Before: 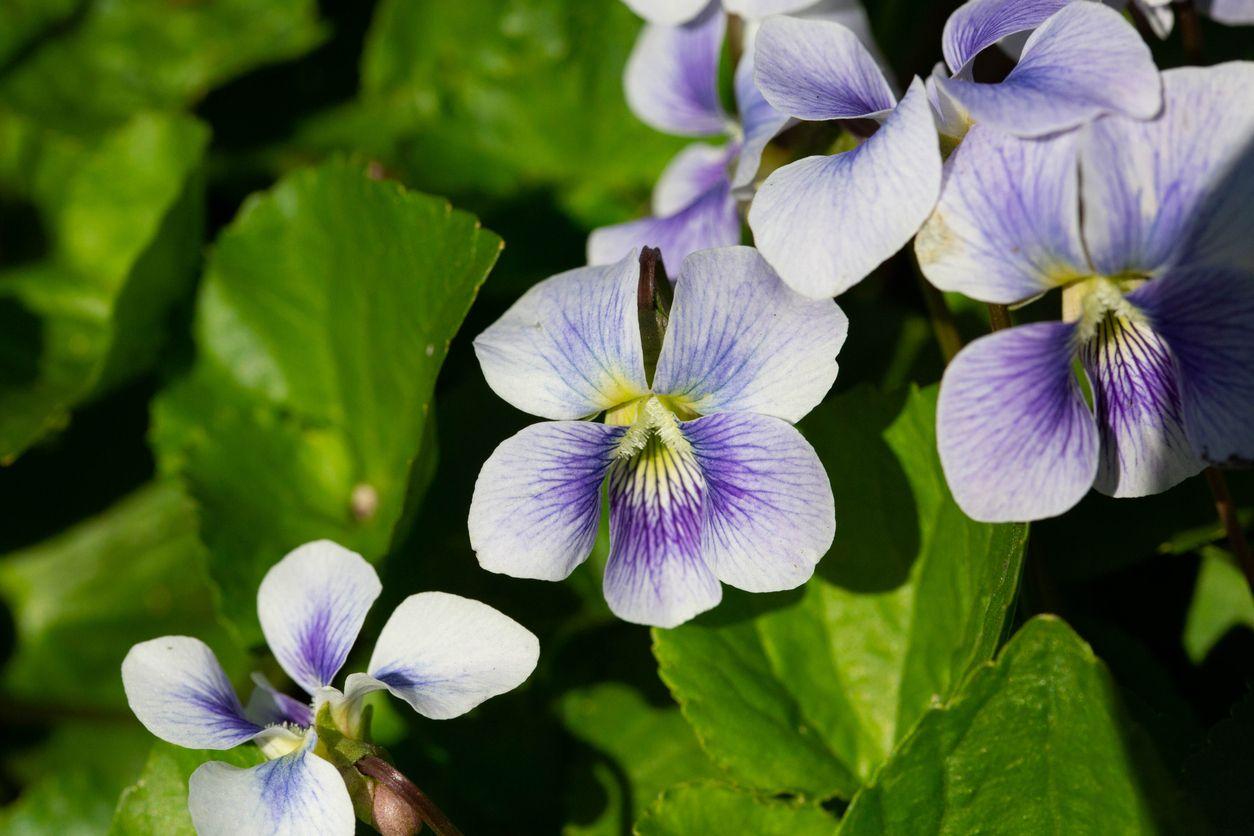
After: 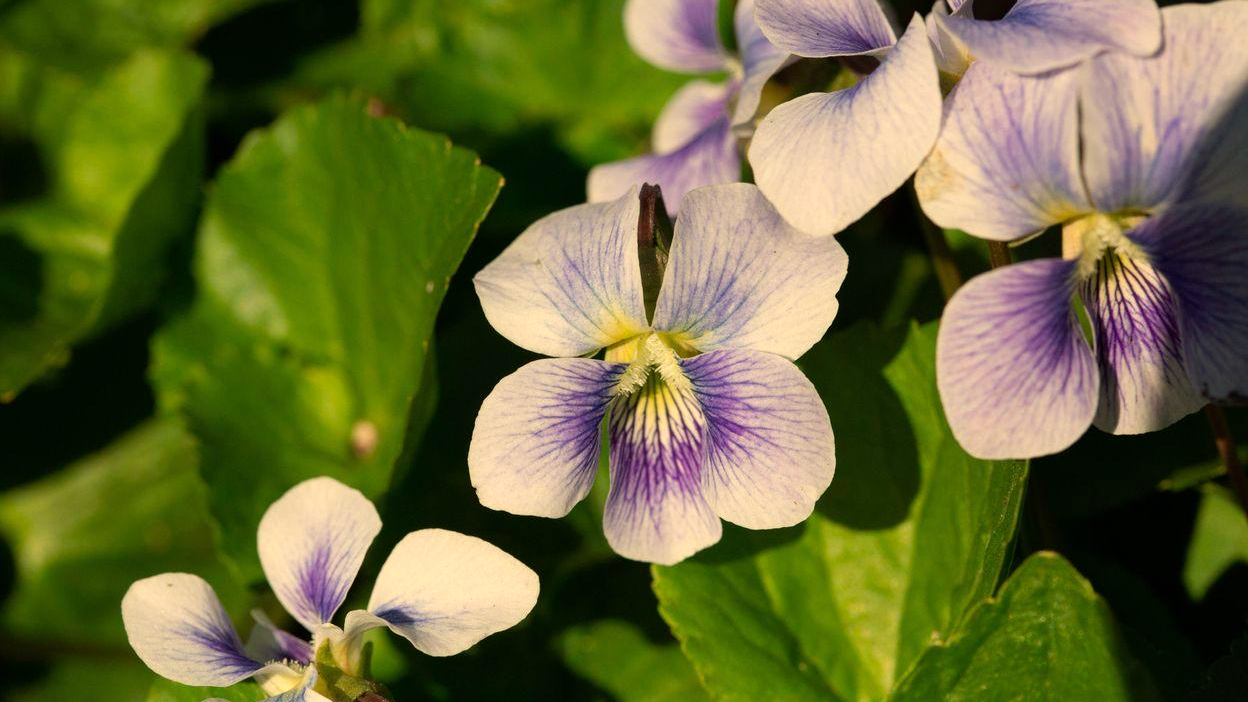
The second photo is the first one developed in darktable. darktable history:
crop: top 7.625%, bottom 8.027%
white balance: red 1.138, green 0.996, blue 0.812
